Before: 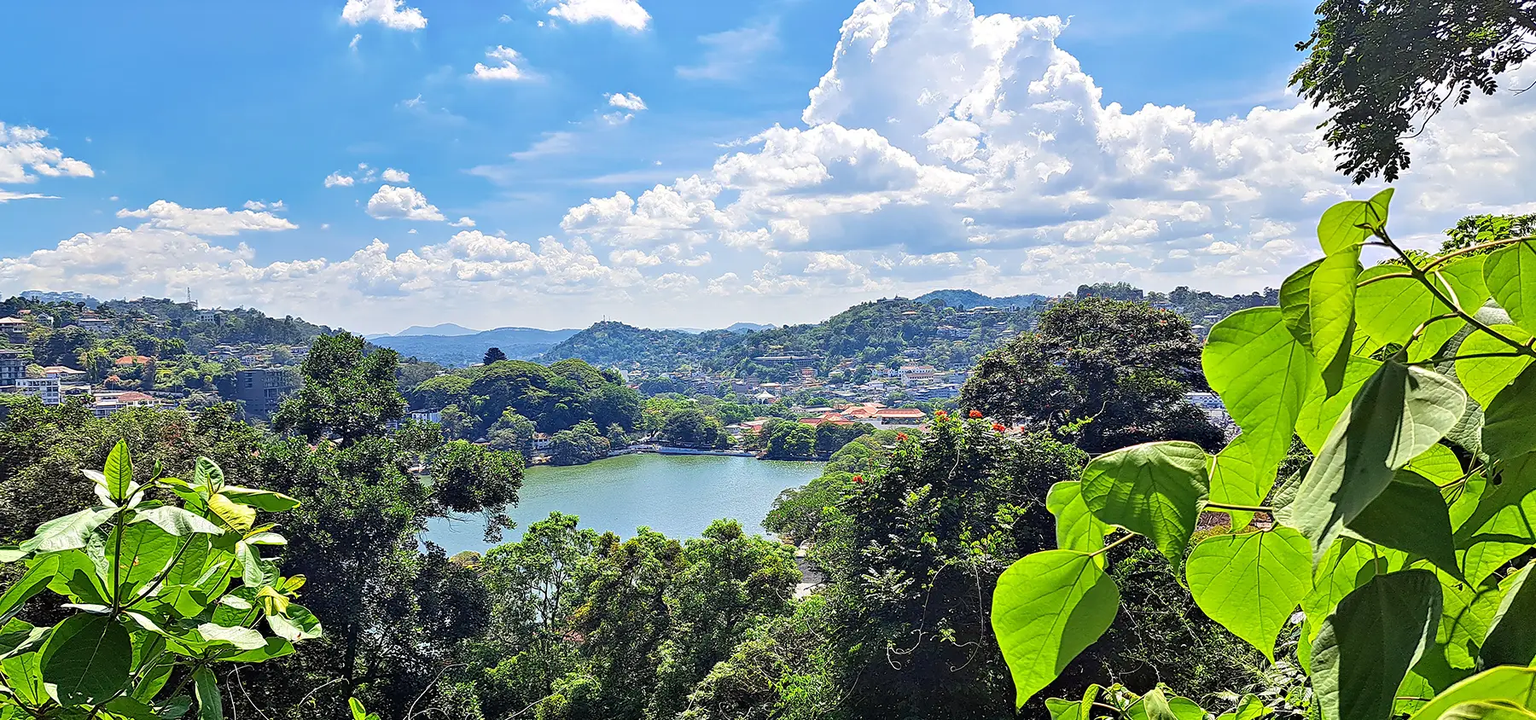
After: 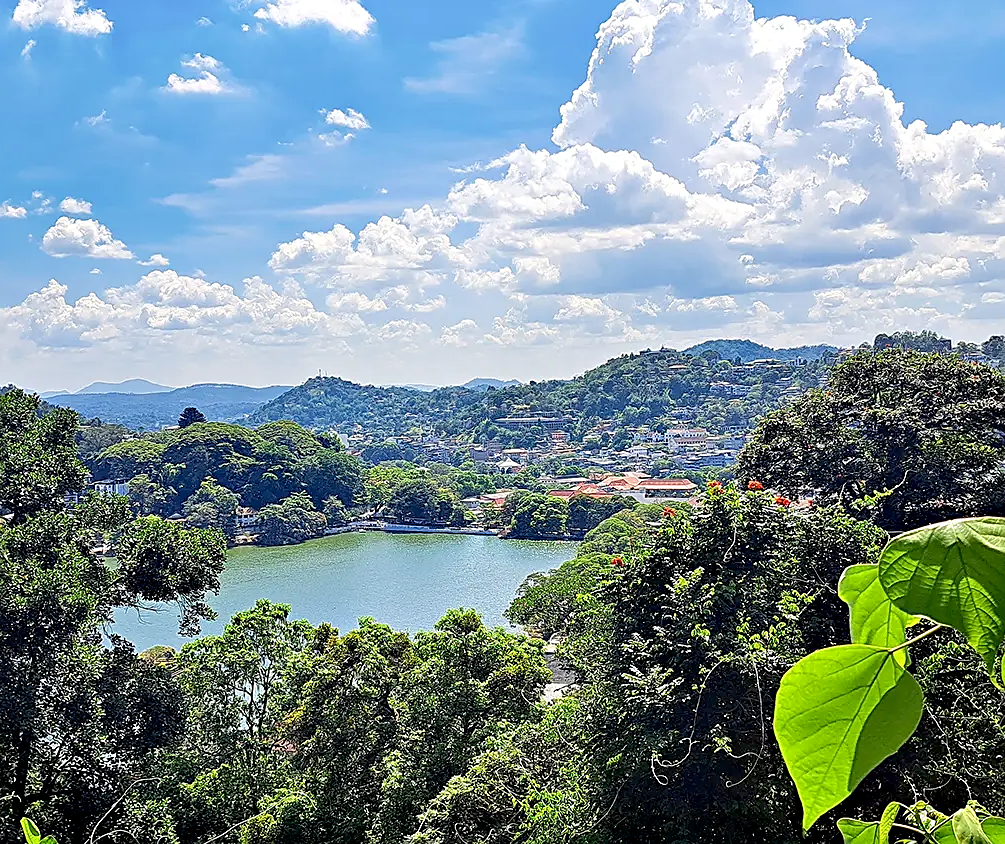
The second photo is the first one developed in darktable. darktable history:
sharpen: on, module defaults
crop: left 21.576%, right 22.554%
exposure: black level correction 0.007, compensate exposure bias true, compensate highlight preservation false
tone equalizer: edges refinement/feathering 500, mask exposure compensation -1.57 EV, preserve details no
